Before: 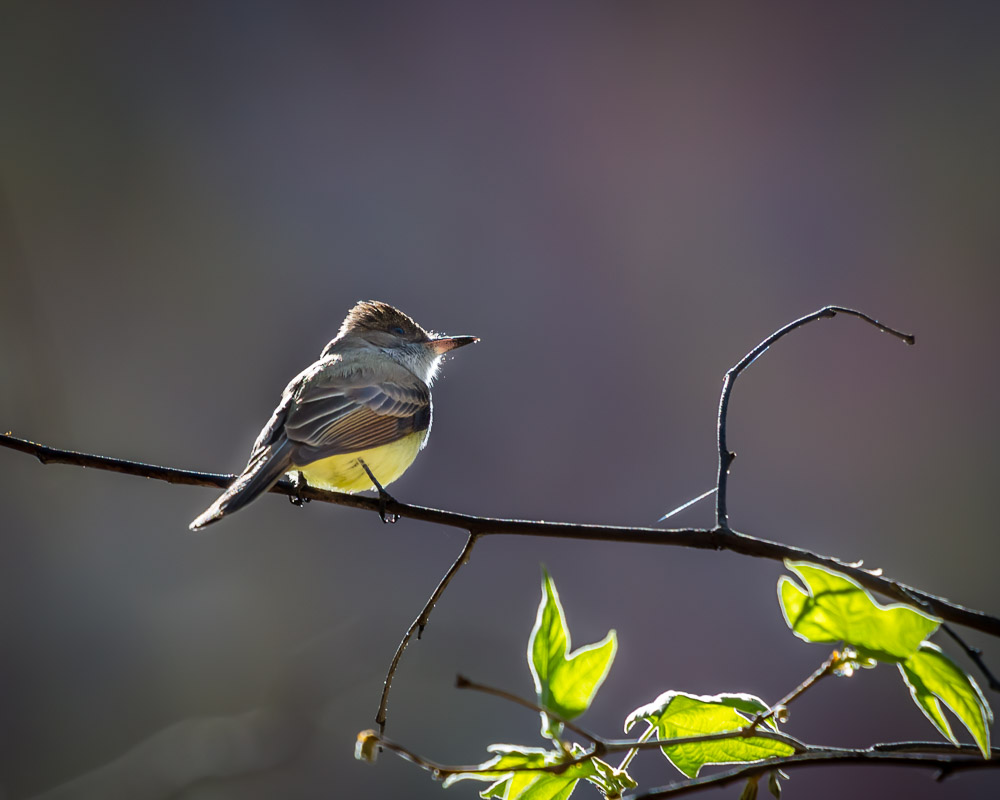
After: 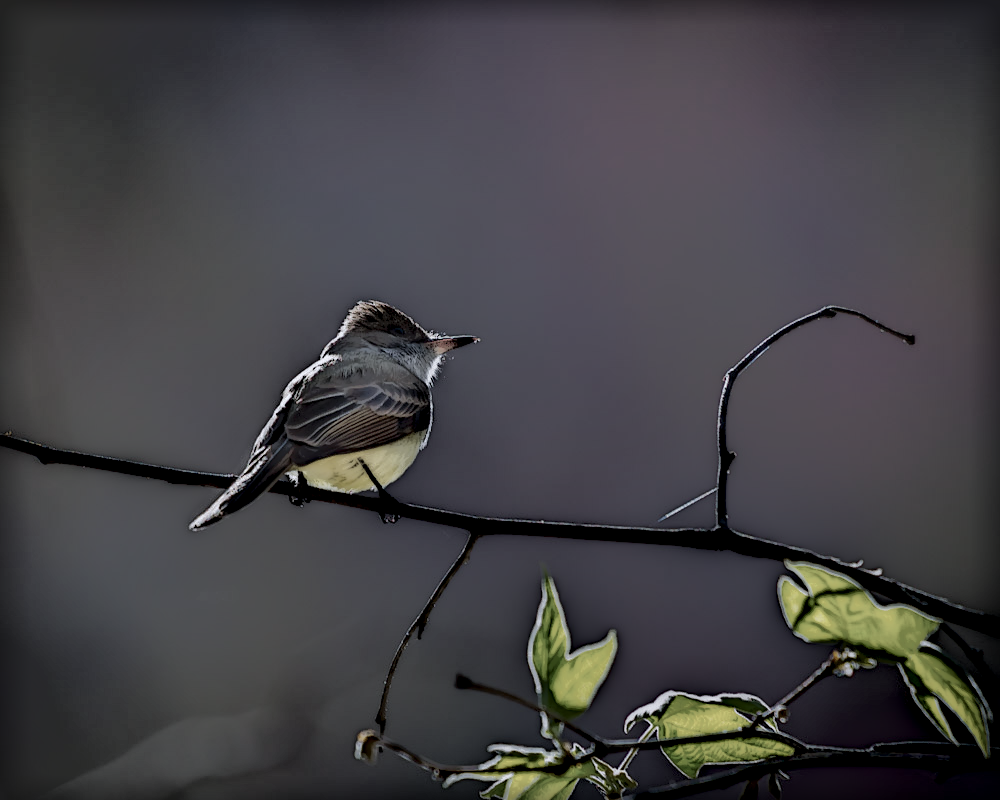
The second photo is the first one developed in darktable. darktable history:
vignetting: fall-off start 93.79%, fall-off radius 6.21%, saturation -0.018, automatic ratio true, width/height ratio 1.33, shape 0.04, unbound false
color zones: curves: ch0 [(0, 0.6) (0.129, 0.508) (0.193, 0.483) (0.429, 0.5) (0.571, 0.5) (0.714, 0.5) (0.857, 0.5) (1, 0.6)]; ch1 [(0, 0.481) (0.112, 0.245) (0.213, 0.223) (0.429, 0.233) (0.571, 0.231) (0.683, 0.242) (0.857, 0.296) (1, 0.481)]
local contrast: highlights 4%, shadows 241%, detail 164%, midtone range 0.003
color calibration: illuminant as shot in camera, x 0.358, y 0.373, temperature 4628.91 K
